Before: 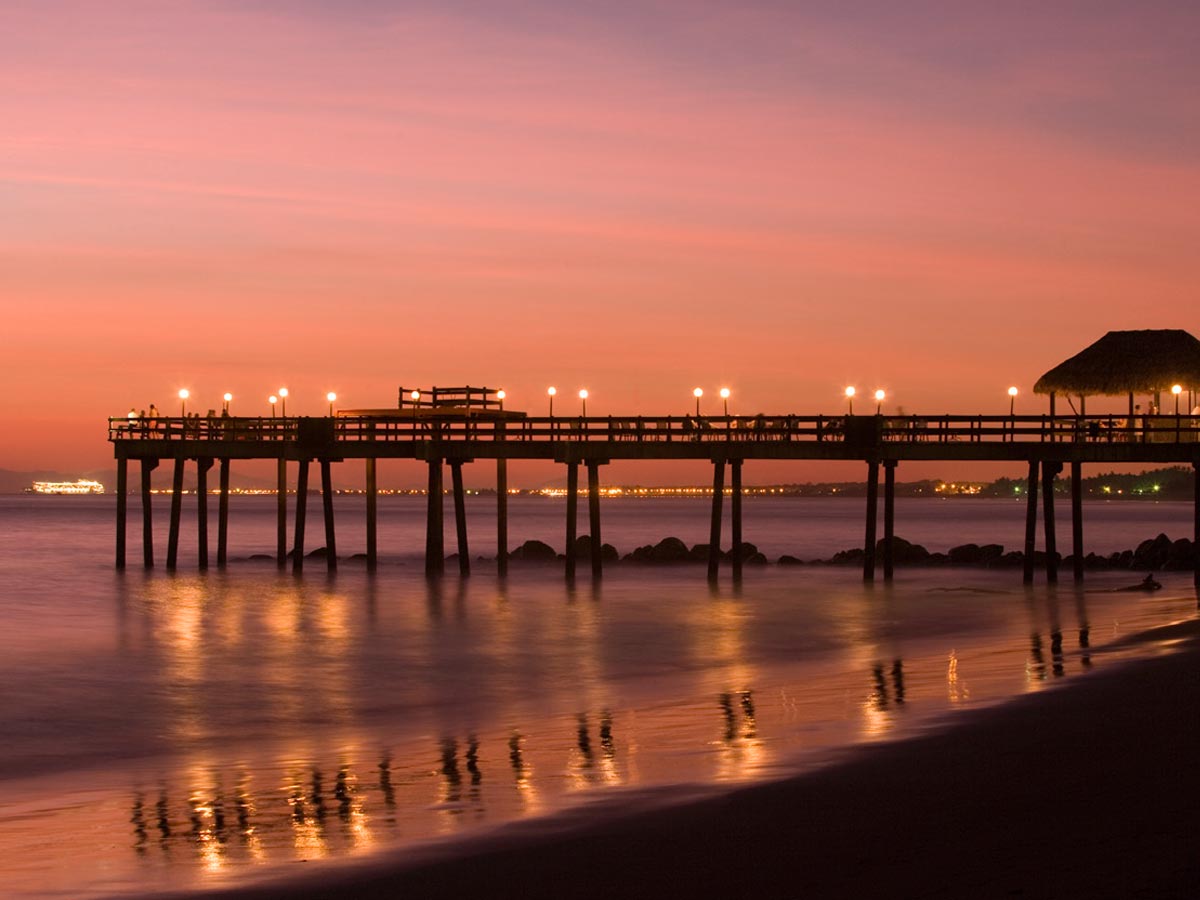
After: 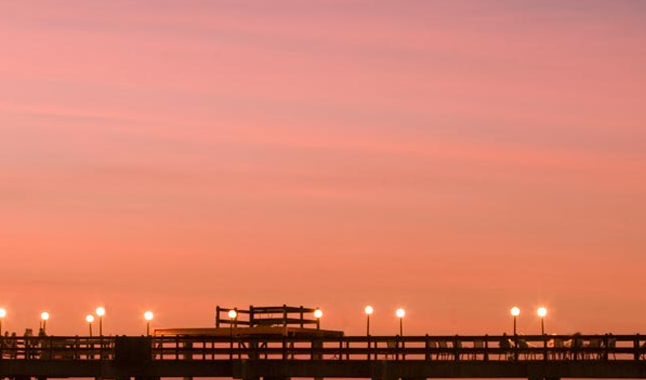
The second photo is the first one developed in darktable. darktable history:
crop: left 15.306%, top 9.065%, right 30.789%, bottom 48.638%
exposure: compensate highlight preservation false
